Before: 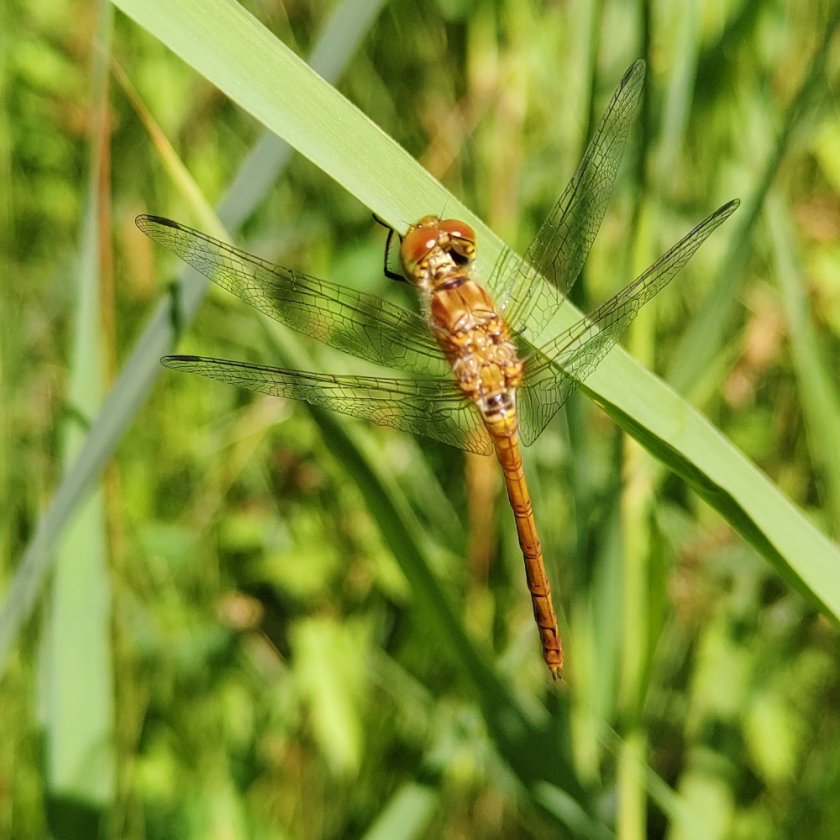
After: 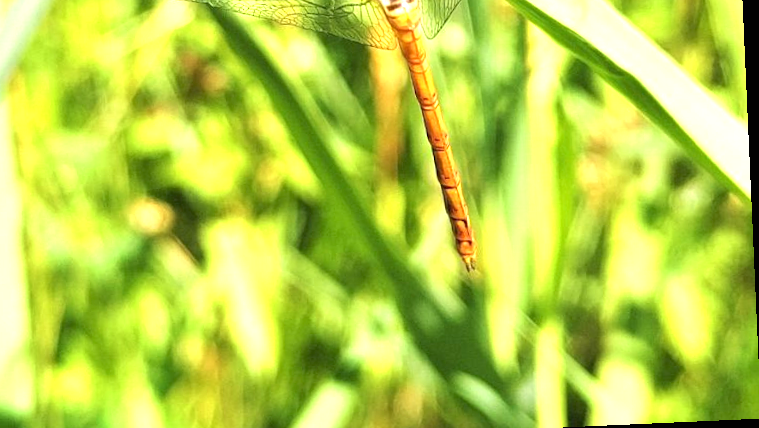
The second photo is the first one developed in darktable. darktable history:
exposure: black level correction 0, exposure 1.625 EV, compensate exposure bias true, compensate highlight preservation false
crop and rotate: left 13.306%, top 48.129%, bottom 2.928%
rotate and perspective: rotation -2.56°, automatic cropping off
